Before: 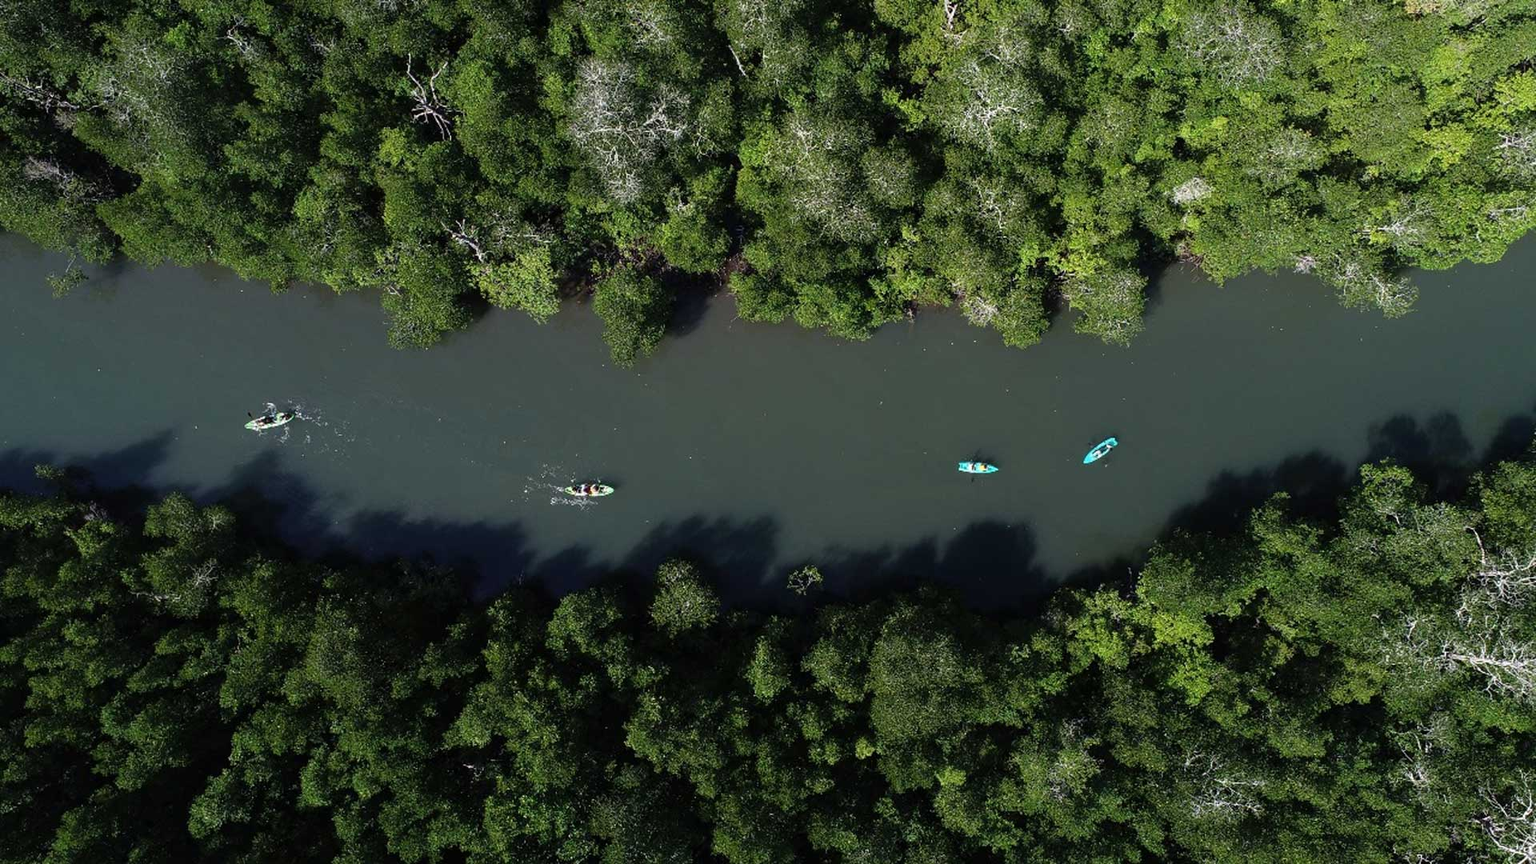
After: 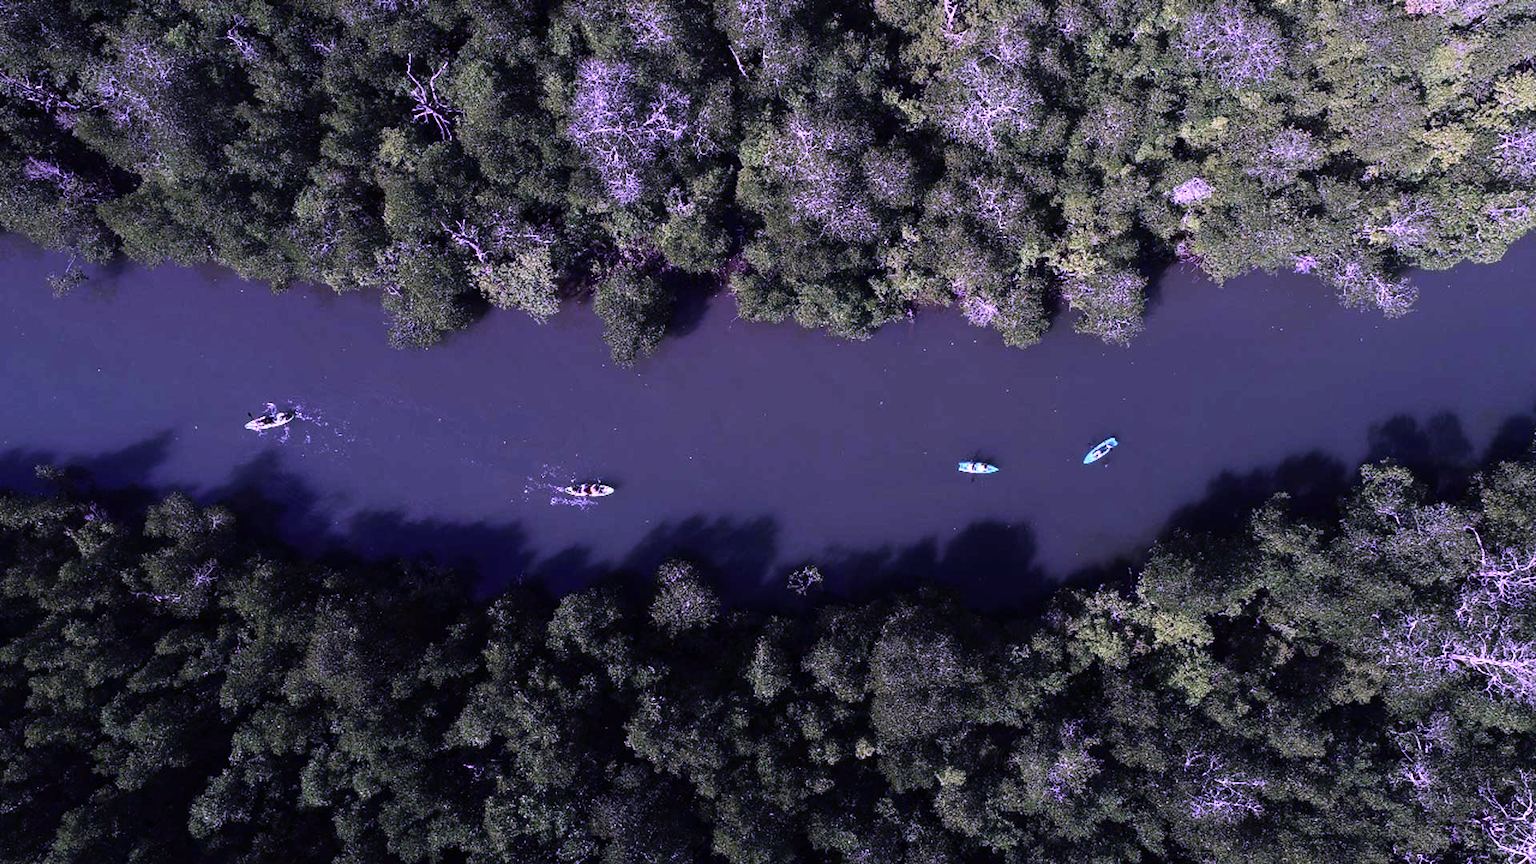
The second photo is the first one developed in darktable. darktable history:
color calibration: illuminant custom, x 0.379, y 0.481, temperature 4443.07 K
tone equalizer: -8 EV -0.417 EV, -7 EV -0.389 EV, -6 EV -0.333 EV, -5 EV -0.222 EV, -3 EV 0.222 EV, -2 EV 0.333 EV, -1 EV 0.389 EV, +0 EV 0.417 EV, edges refinement/feathering 500, mask exposure compensation -1.57 EV, preserve details no
